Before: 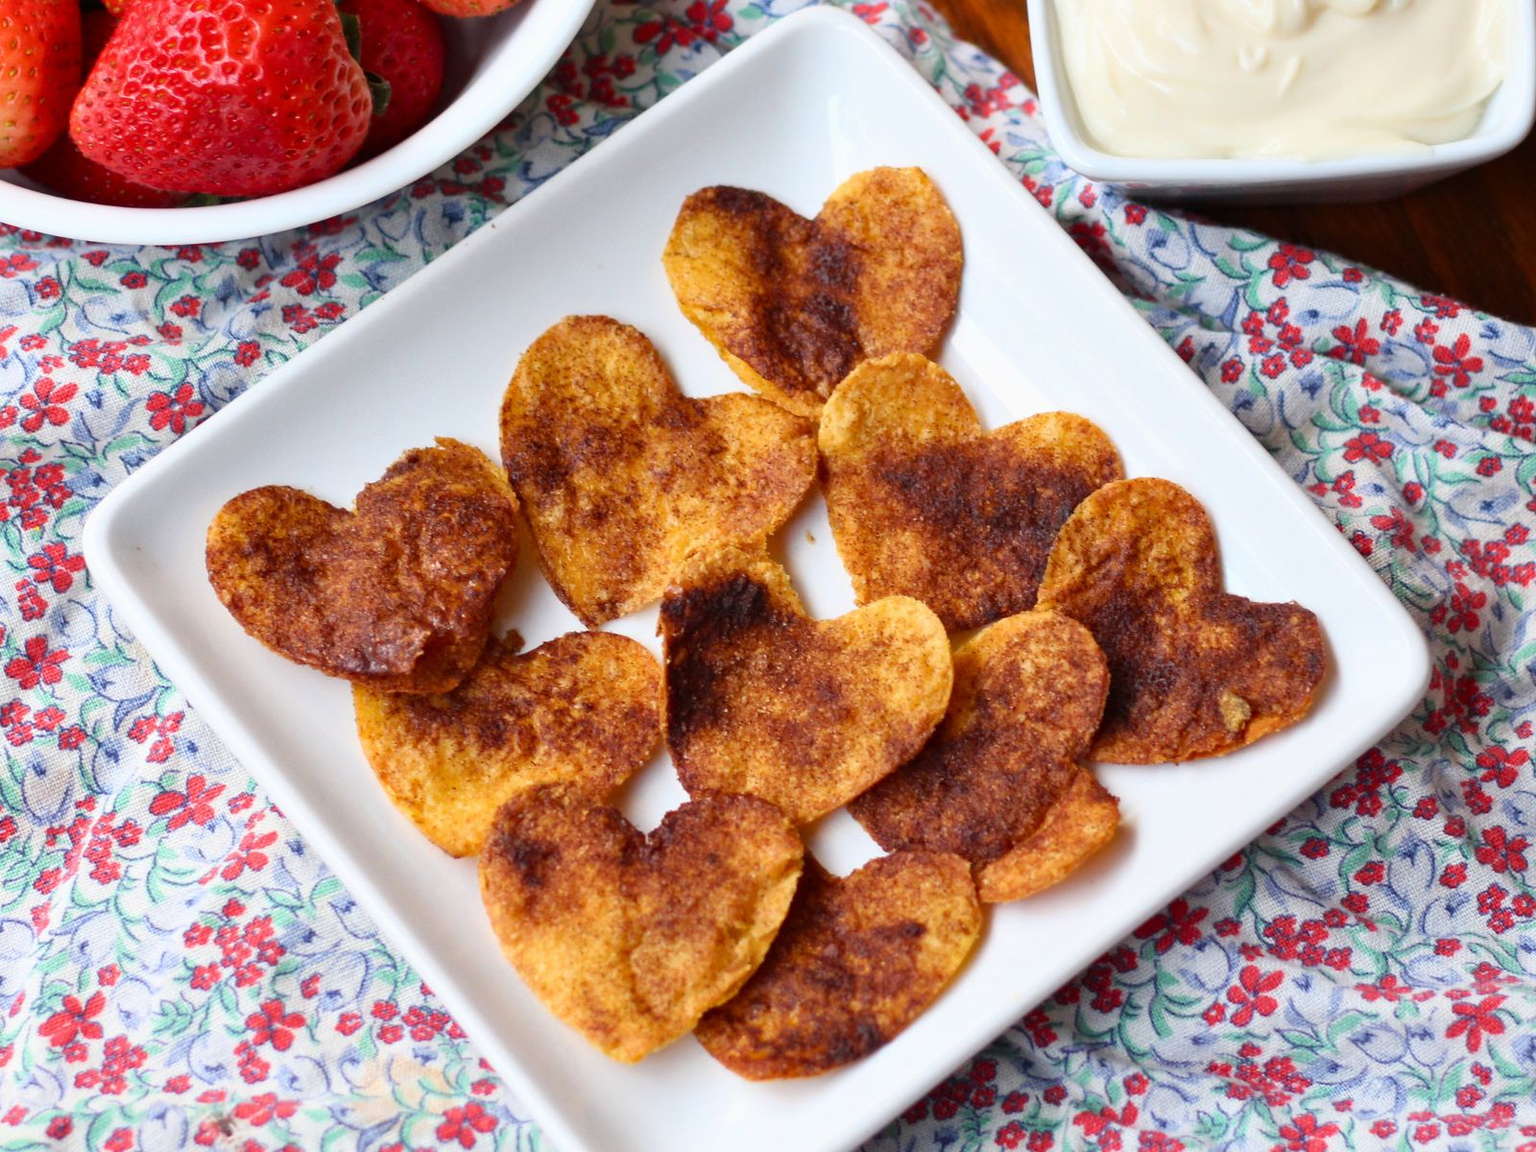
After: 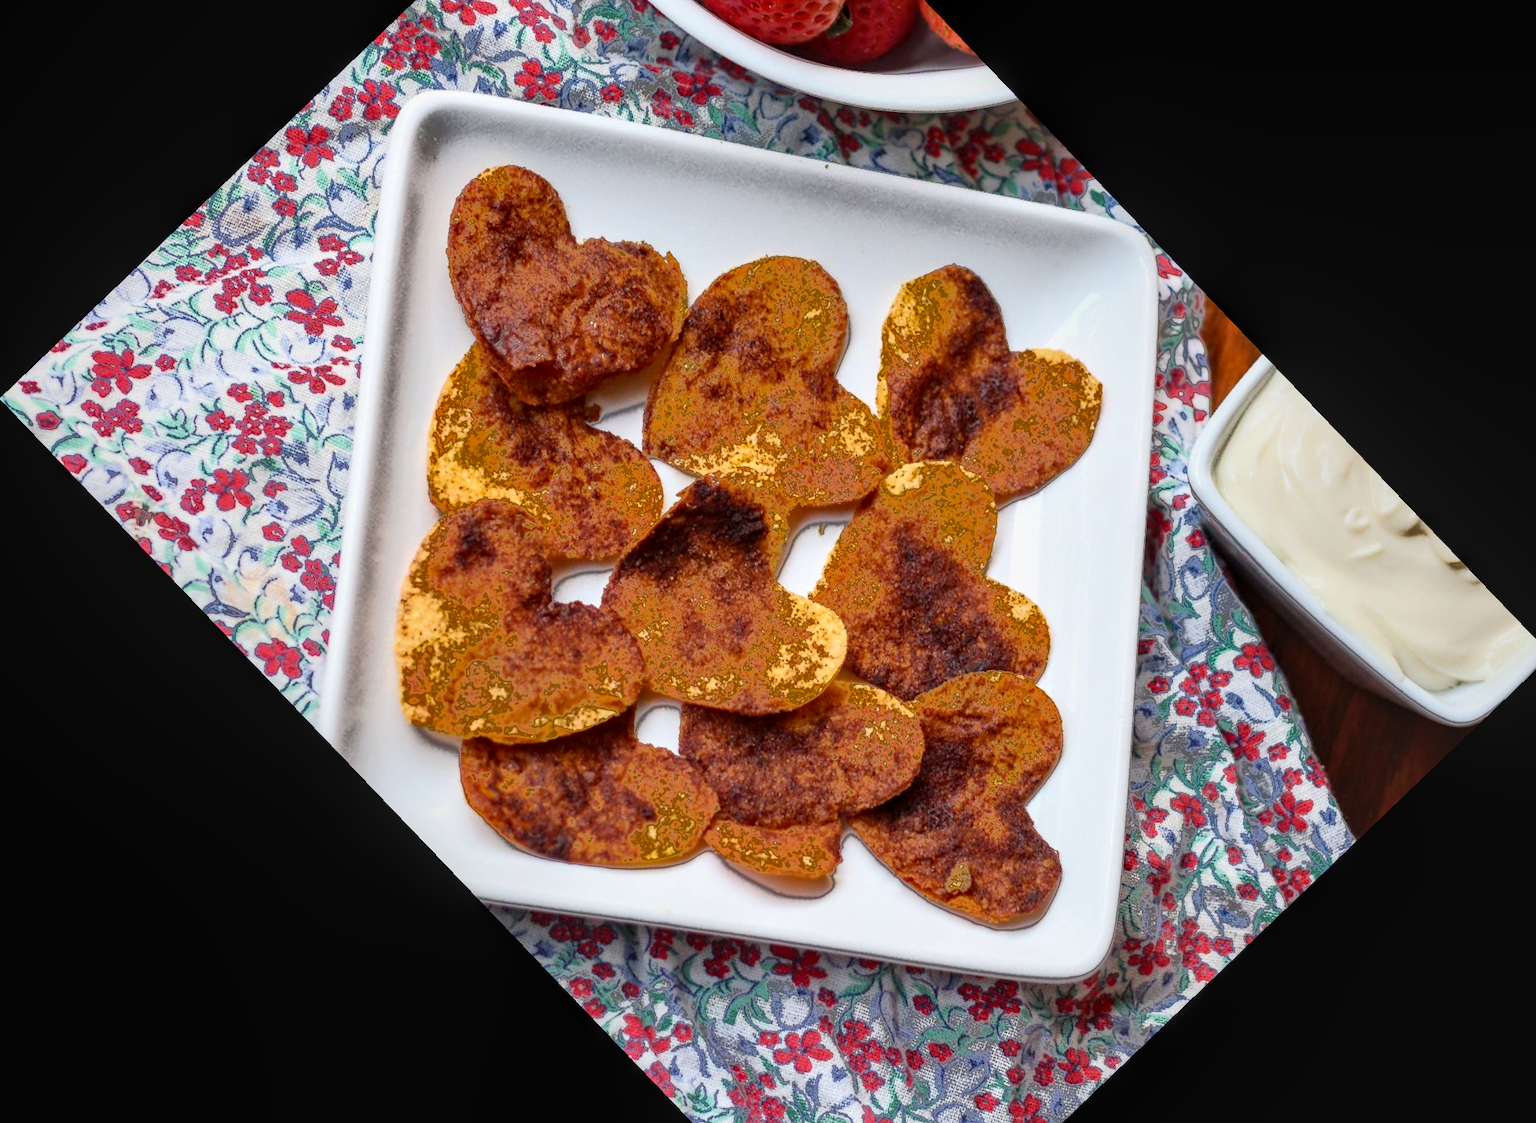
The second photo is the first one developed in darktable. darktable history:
fill light: exposure -0.73 EV, center 0.69, width 2.2
crop and rotate: angle -46.26°, top 16.234%, right 0.912%, bottom 11.704%
local contrast: on, module defaults
